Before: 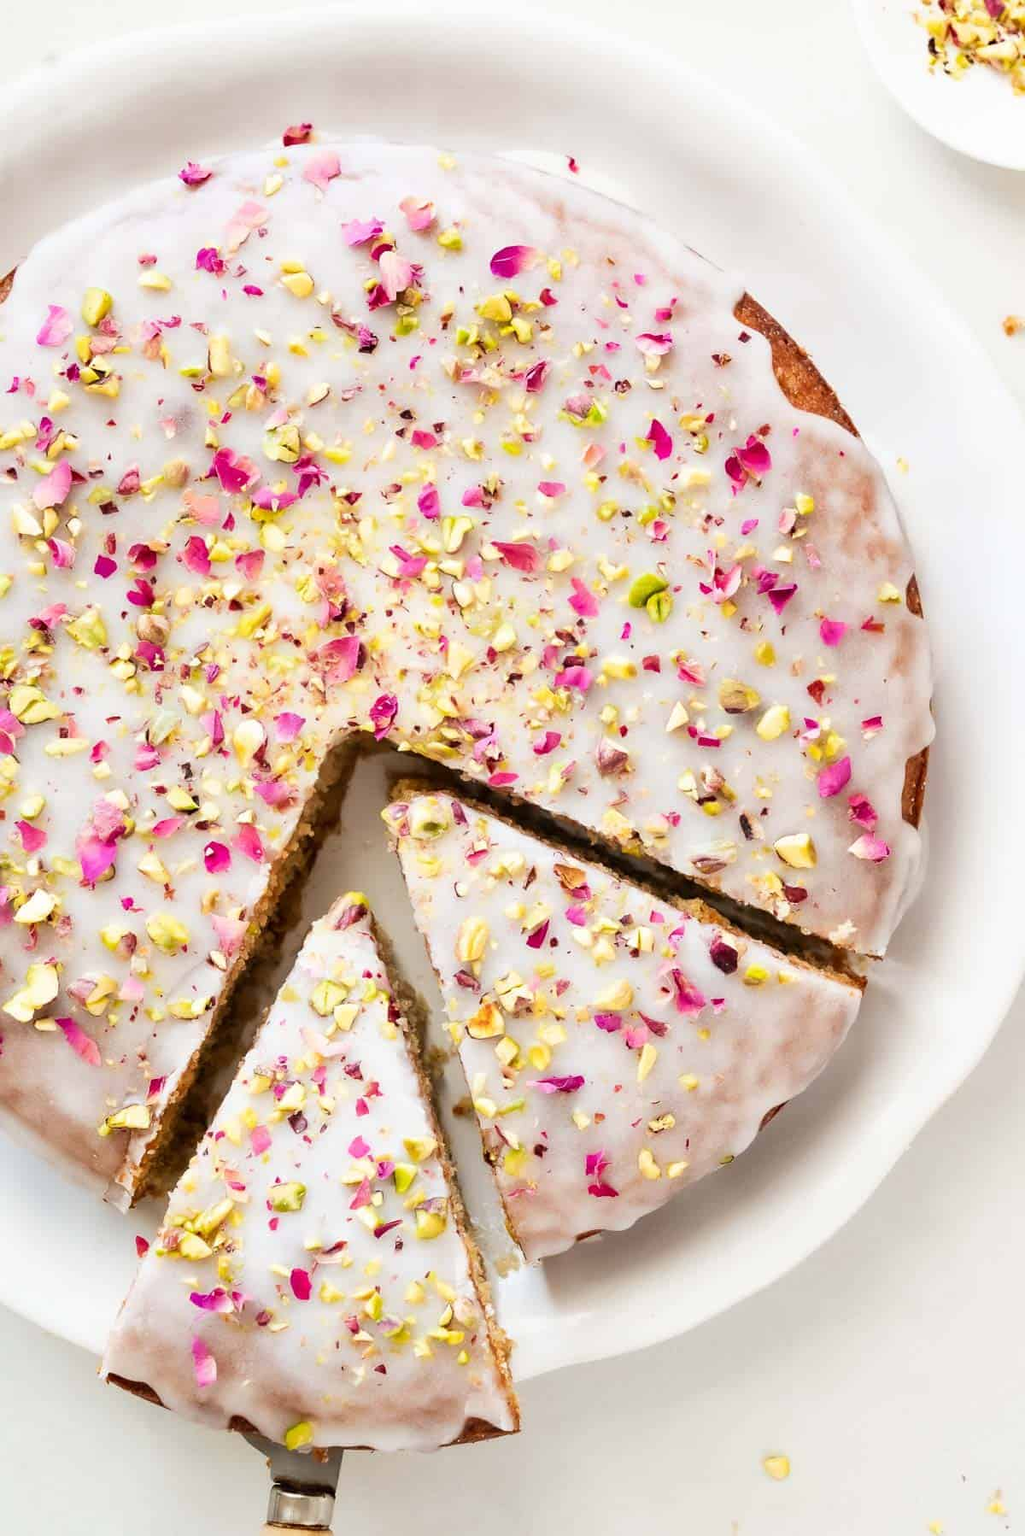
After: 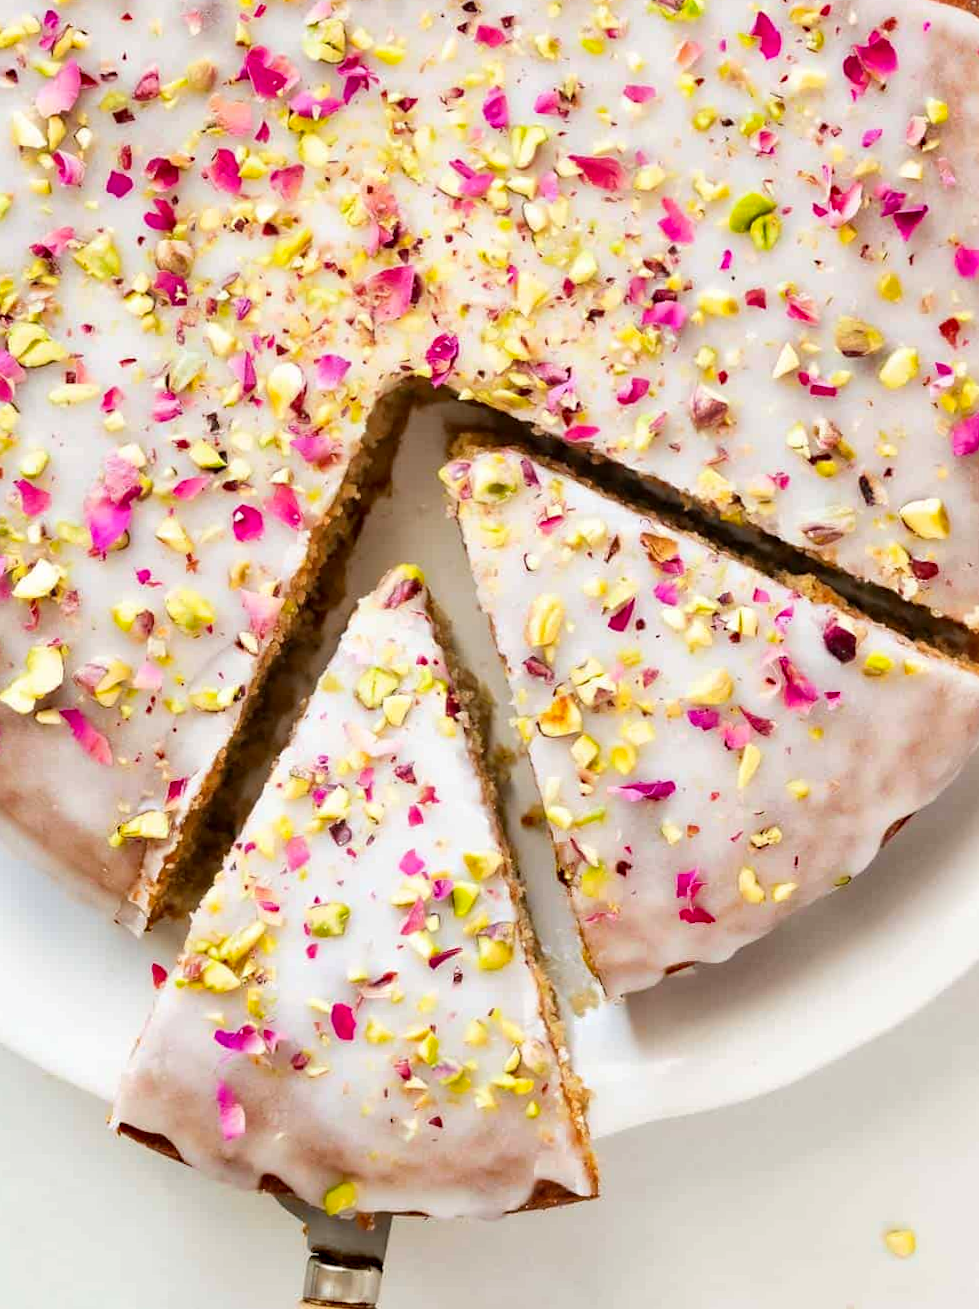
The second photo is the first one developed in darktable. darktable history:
contrast brightness saturation: contrast 0.04, saturation 0.07
haze removal: compatibility mode true, adaptive false
rotate and perspective: rotation 0.192°, lens shift (horizontal) -0.015, crop left 0.005, crop right 0.996, crop top 0.006, crop bottom 0.99
crop: top 26.531%, right 17.959%
